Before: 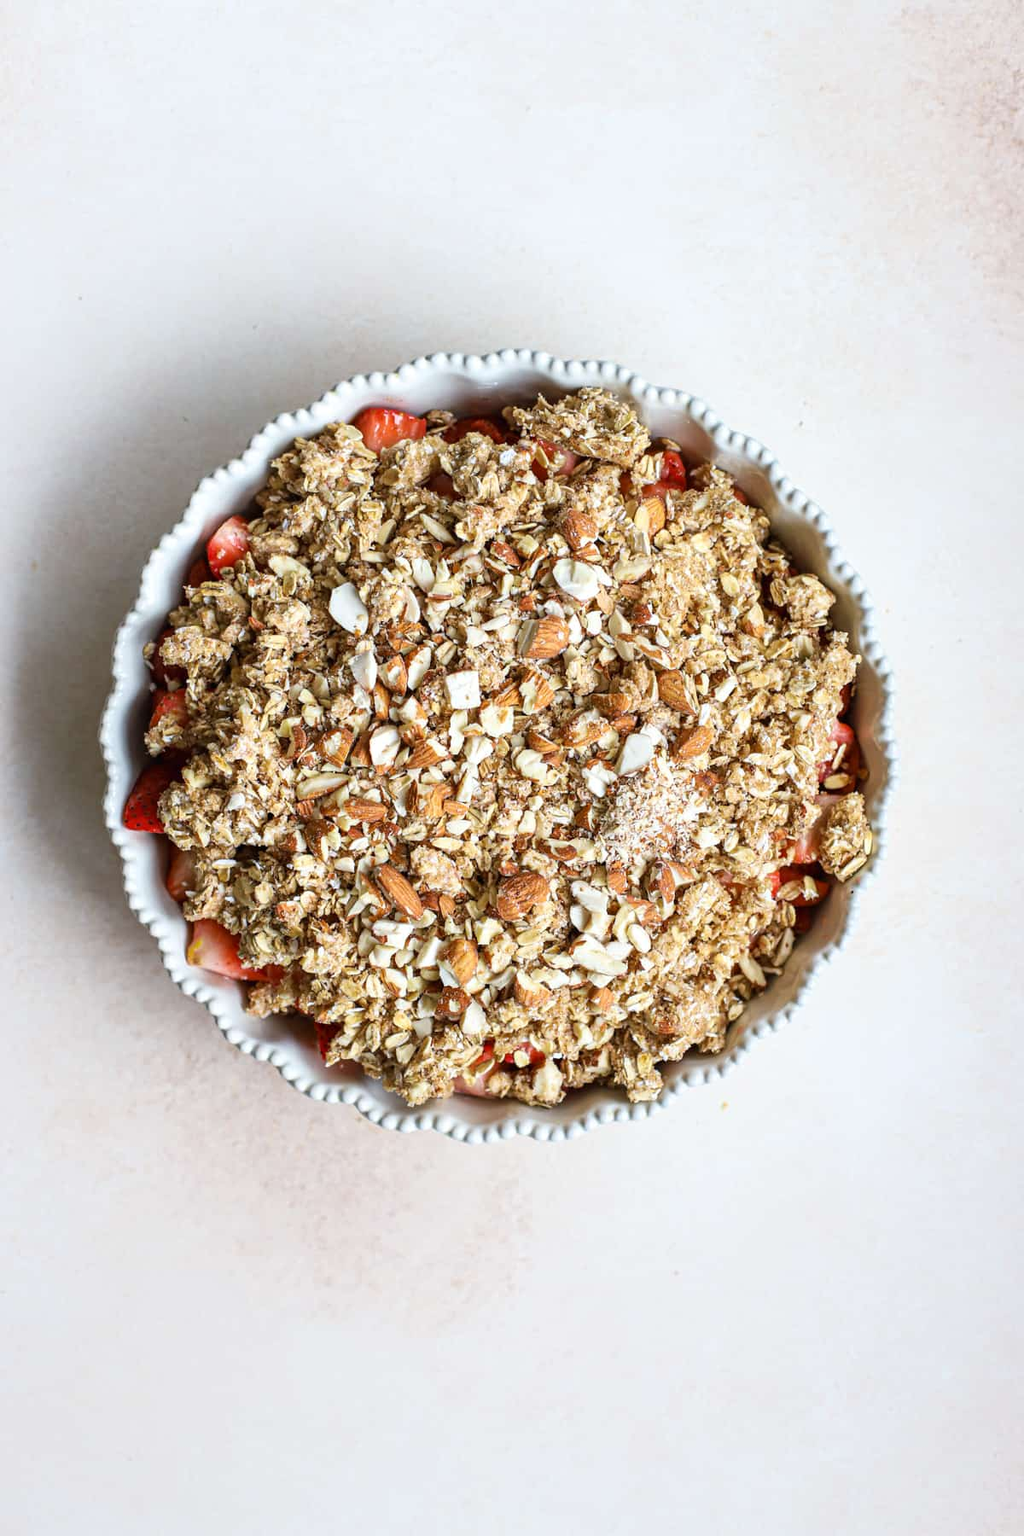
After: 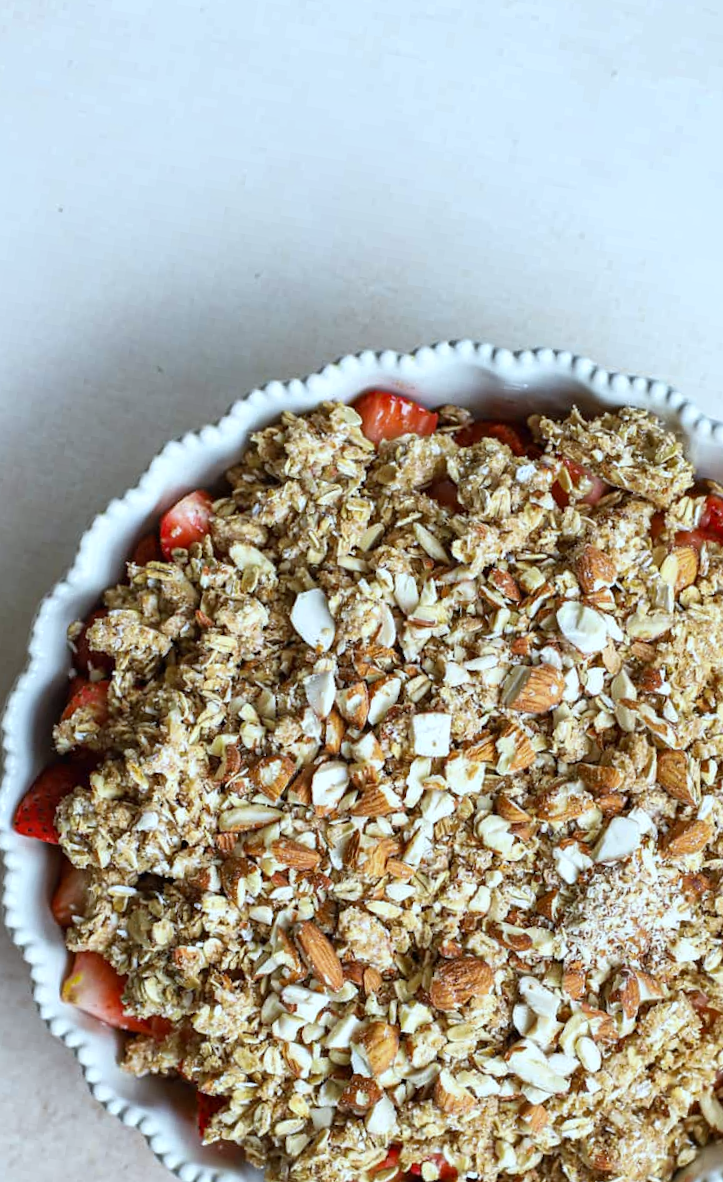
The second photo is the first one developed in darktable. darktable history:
rotate and perspective: rotation 9.12°, automatic cropping off
crop: left 17.835%, top 7.675%, right 32.881%, bottom 32.213%
shadows and highlights: shadows 49, highlights -41, soften with gaussian
white balance: red 0.925, blue 1.046
